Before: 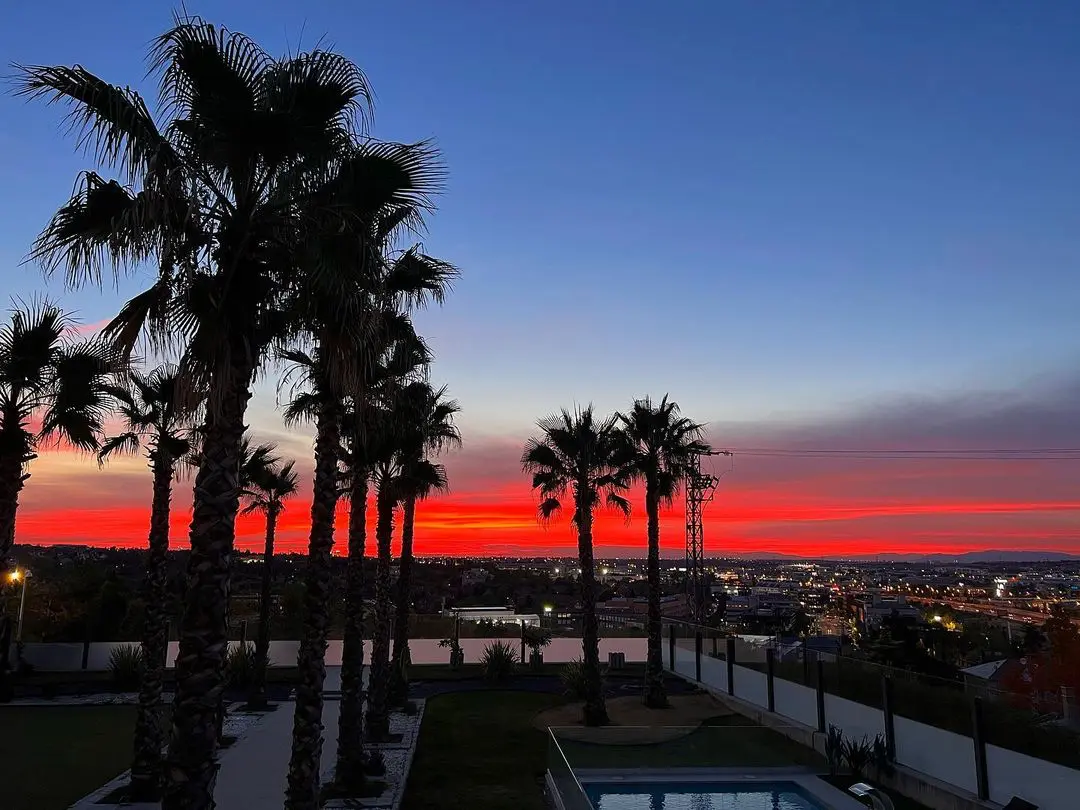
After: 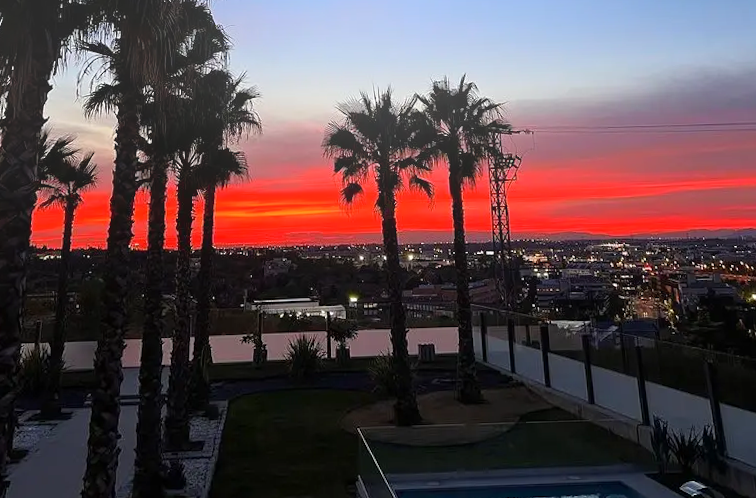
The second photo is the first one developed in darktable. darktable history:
crop and rotate: left 17.299%, top 35.115%, right 7.015%, bottom 1.024%
rotate and perspective: rotation -1.68°, lens shift (vertical) -0.146, crop left 0.049, crop right 0.912, crop top 0.032, crop bottom 0.96
exposure: exposure 0.161 EV, compensate highlight preservation false
bloom: on, module defaults
